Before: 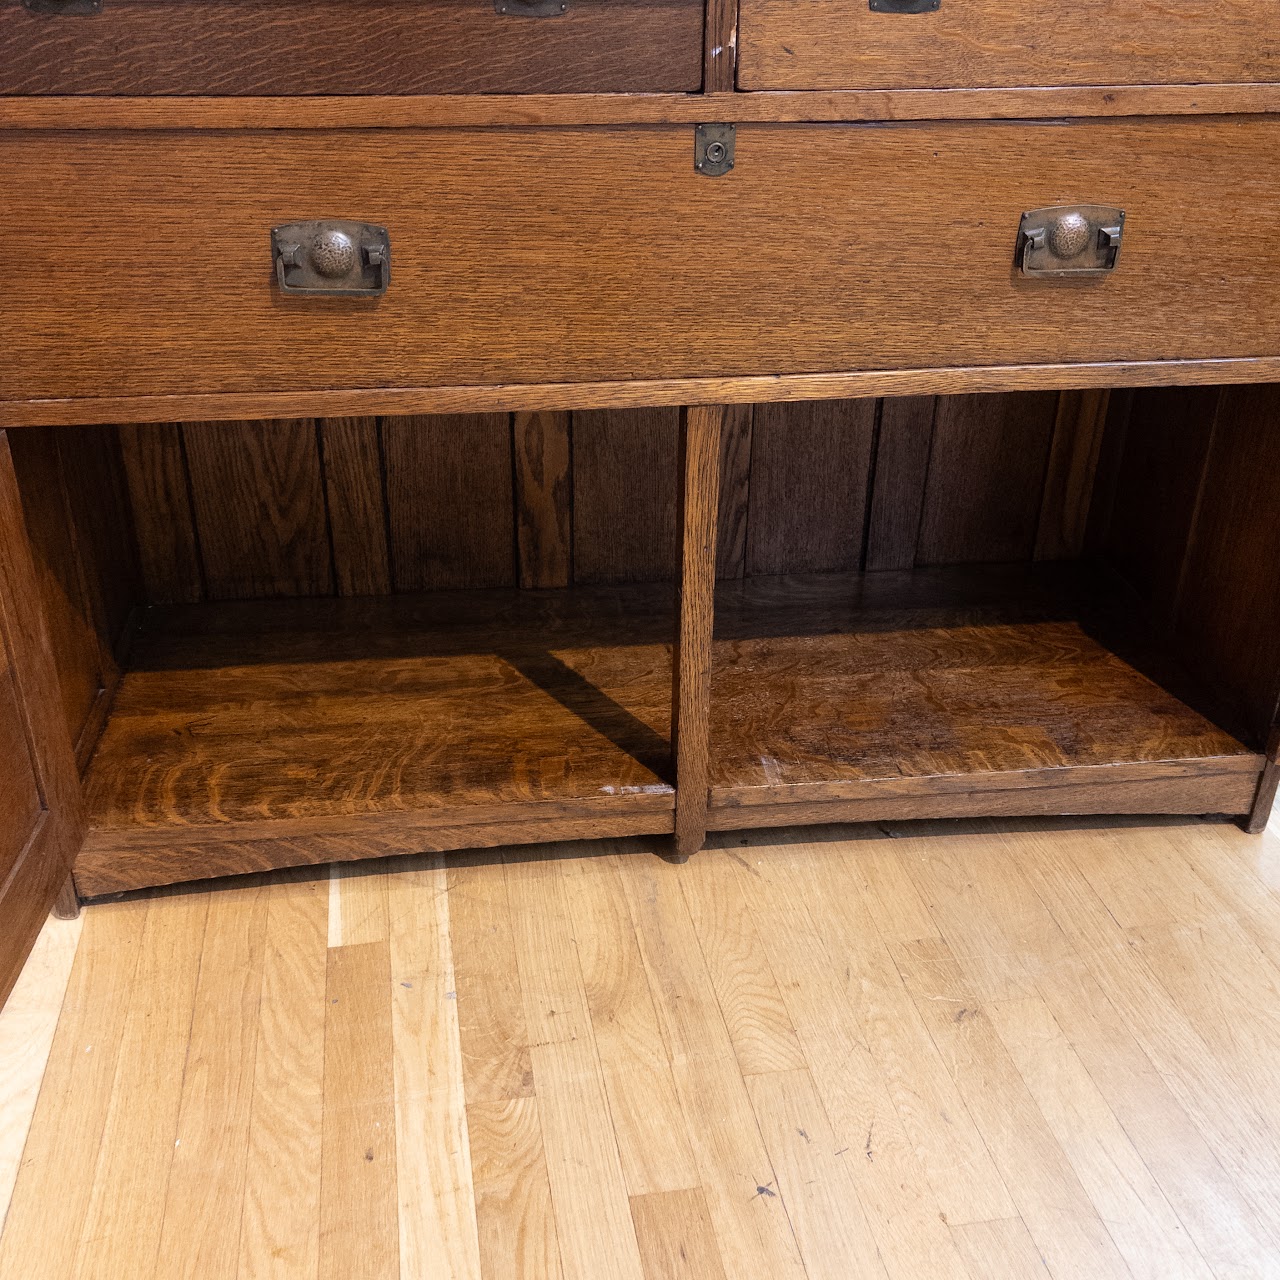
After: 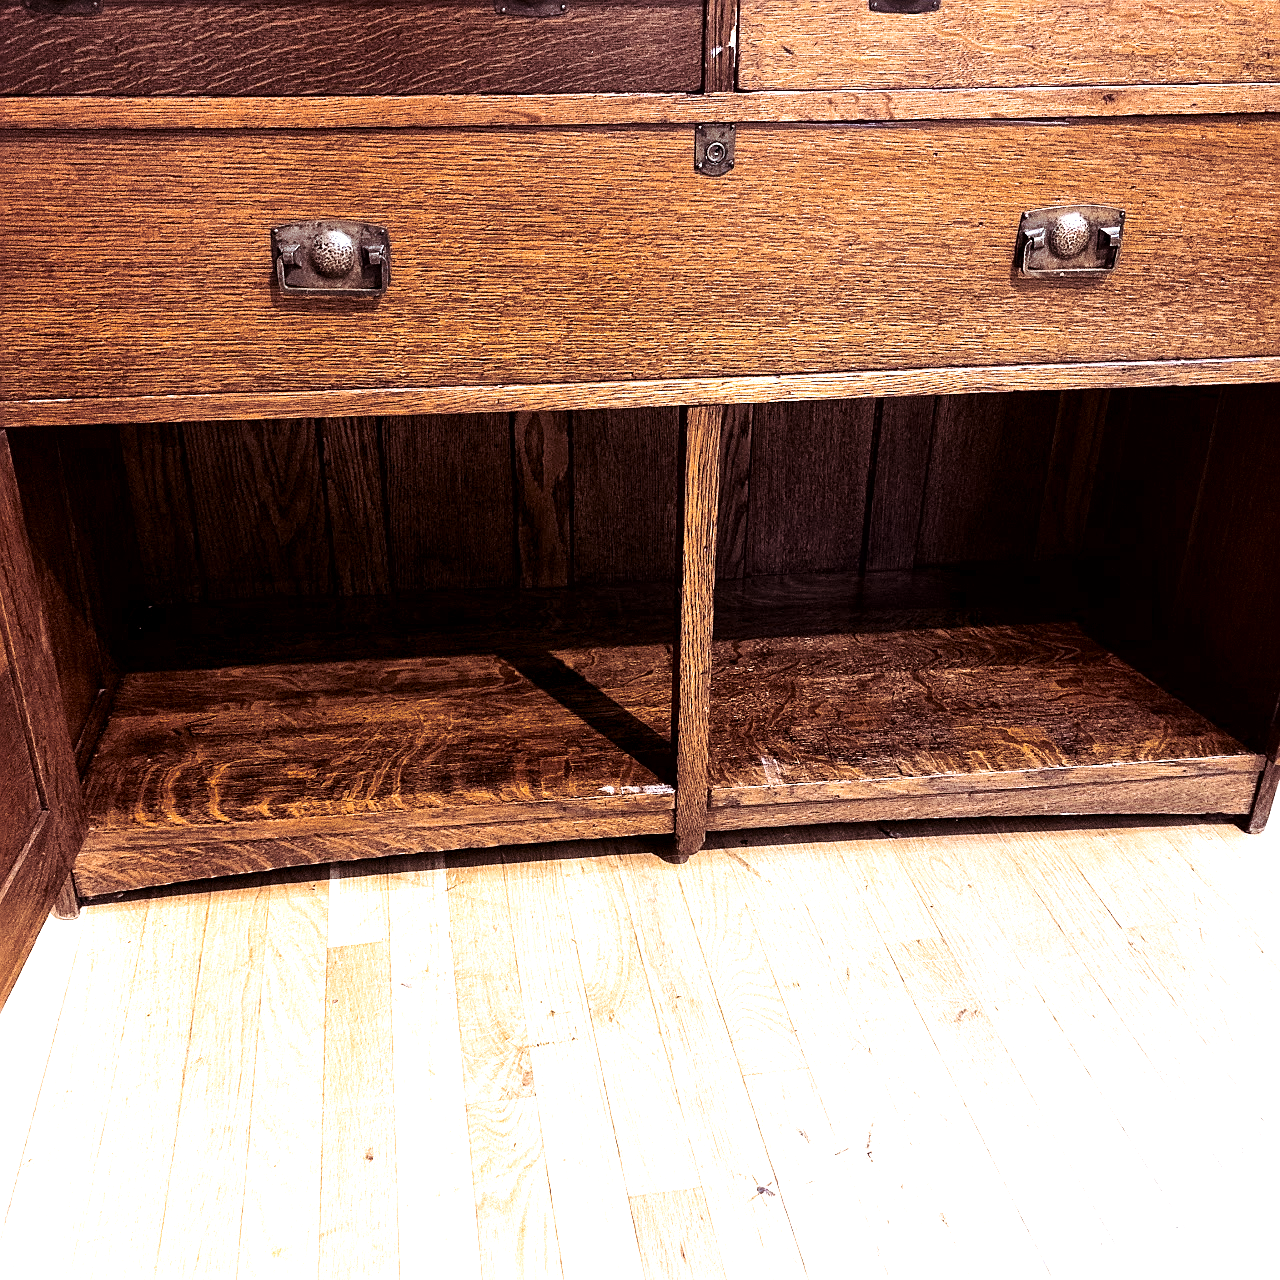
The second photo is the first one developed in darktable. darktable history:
exposure: black level correction 0, exposure 1.2 EV, compensate highlight preservation false
sharpen: on, module defaults
white balance: red 0.974, blue 1.044
split-toning: shadows › saturation 0.41, highlights › saturation 0, compress 33.55%
local contrast: mode bilateral grid, contrast 20, coarseness 50, detail 130%, midtone range 0.2
contrast brightness saturation: contrast 0.24, brightness -0.24, saturation 0.14
